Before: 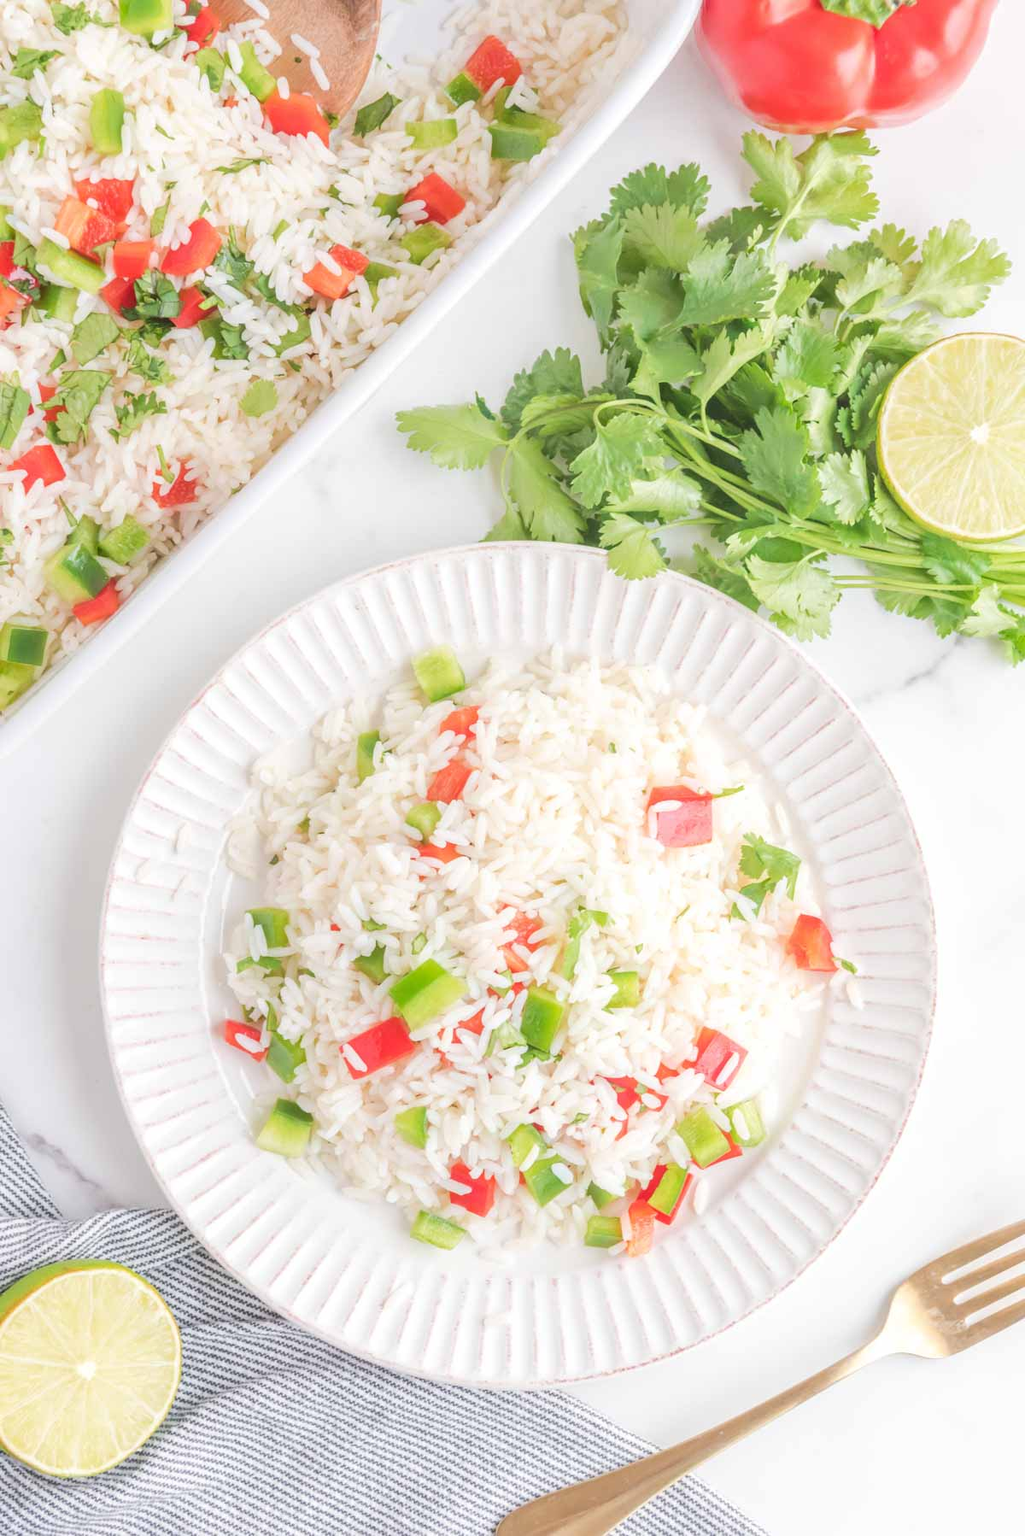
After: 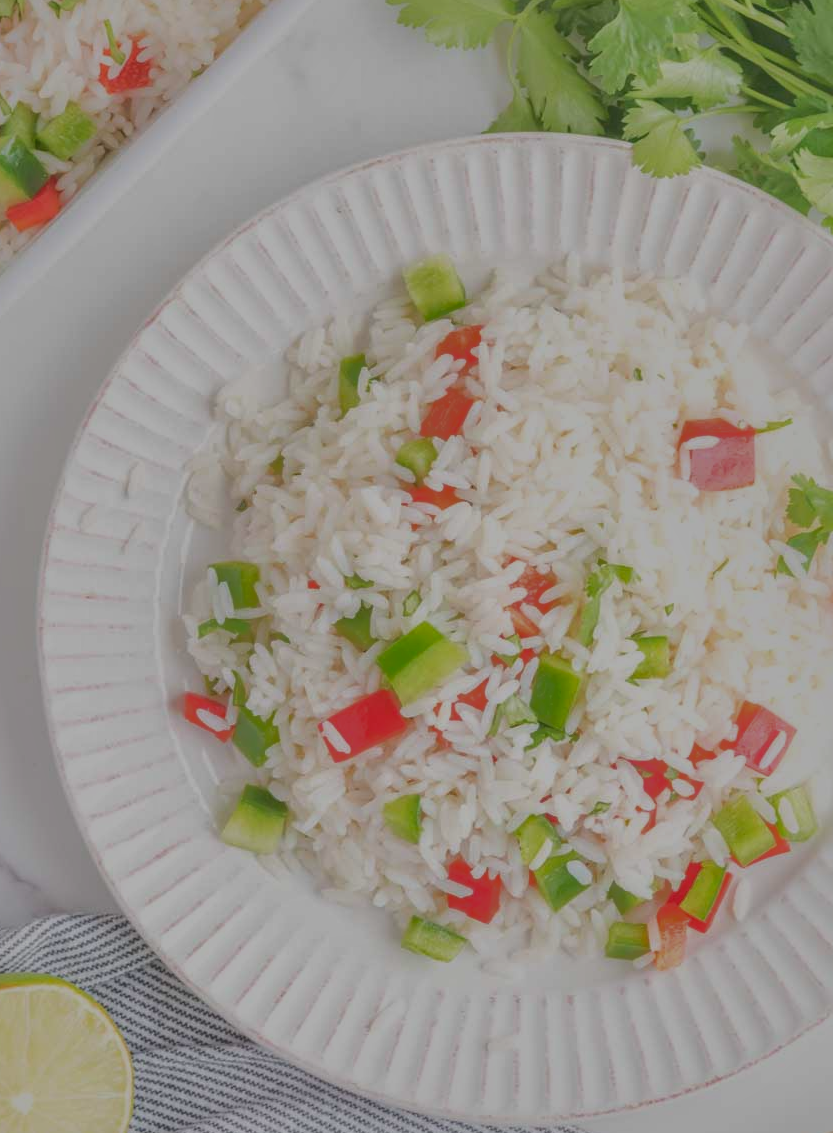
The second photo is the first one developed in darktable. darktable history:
crop: left 6.605%, top 27.913%, right 23.942%, bottom 9.055%
shadows and highlights: shadows 40.15, highlights -59.74
tone equalizer: -8 EV -0.034 EV, -7 EV 0.016 EV, -6 EV -0.007 EV, -5 EV 0.007 EV, -4 EV -0.044 EV, -3 EV -0.232 EV, -2 EV -0.645 EV, -1 EV -1 EV, +0 EV -0.96 EV
